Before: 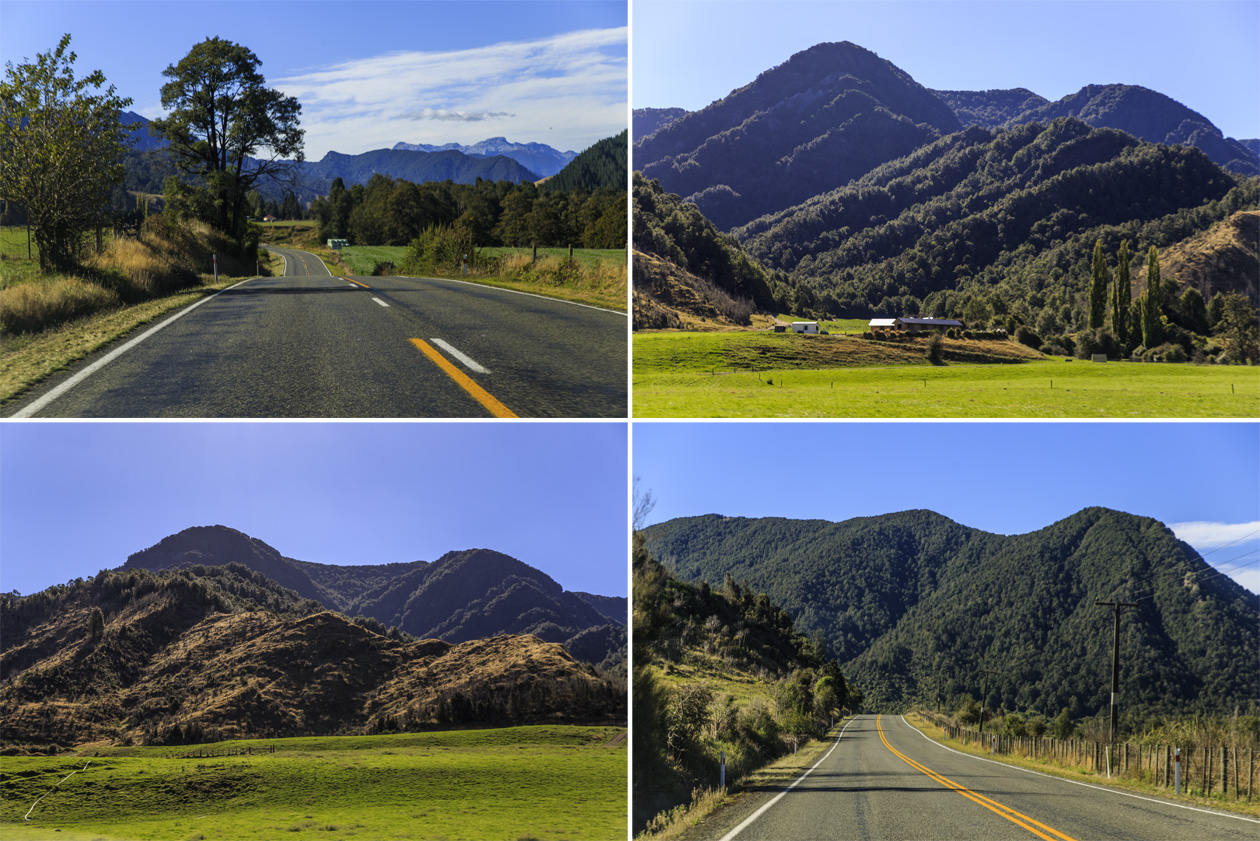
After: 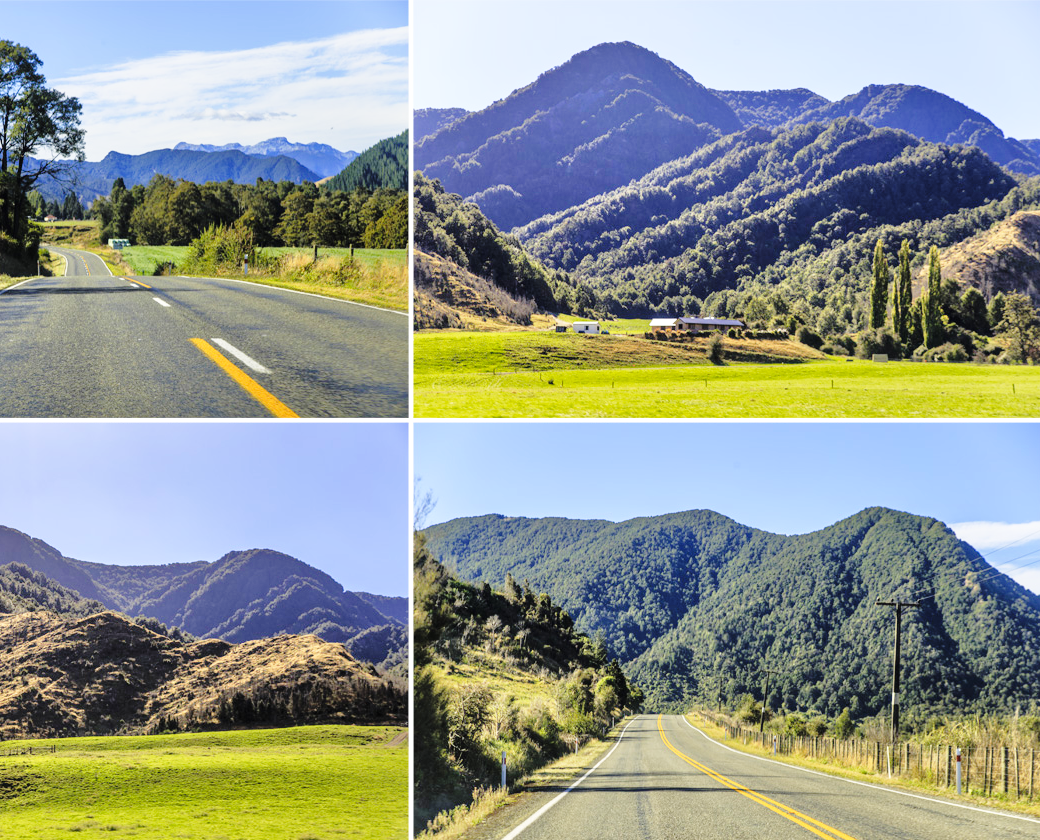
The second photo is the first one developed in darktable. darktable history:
base curve: curves: ch0 [(0, 0) (0.028, 0.03) (0.121, 0.232) (0.46, 0.748) (0.859, 0.968) (1, 1)], preserve colors none
tone equalizer: -7 EV 0.151 EV, -6 EV 0.599 EV, -5 EV 1.11 EV, -4 EV 1.32 EV, -3 EV 1.14 EV, -2 EV 0.6 EV, -1 EV 0.151 EV
crop: left 17.436%, bottom 0.044%
